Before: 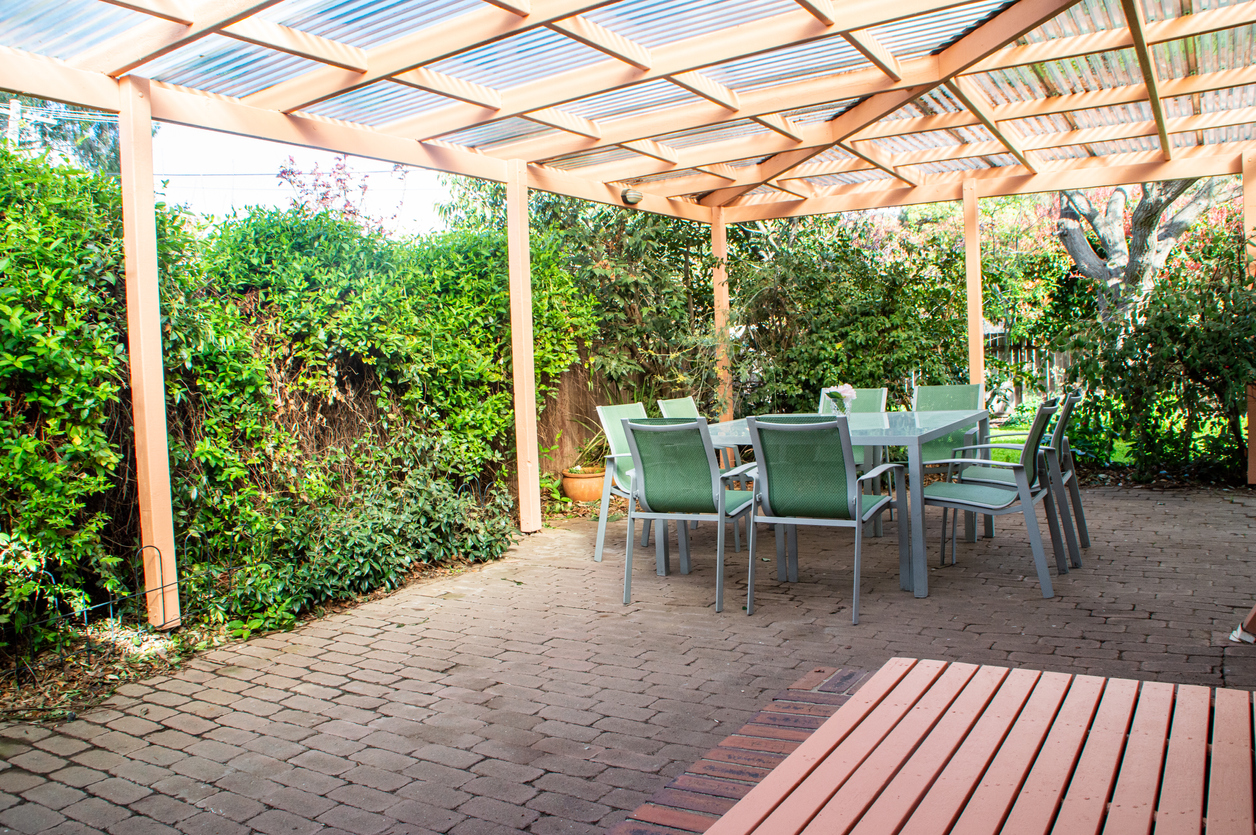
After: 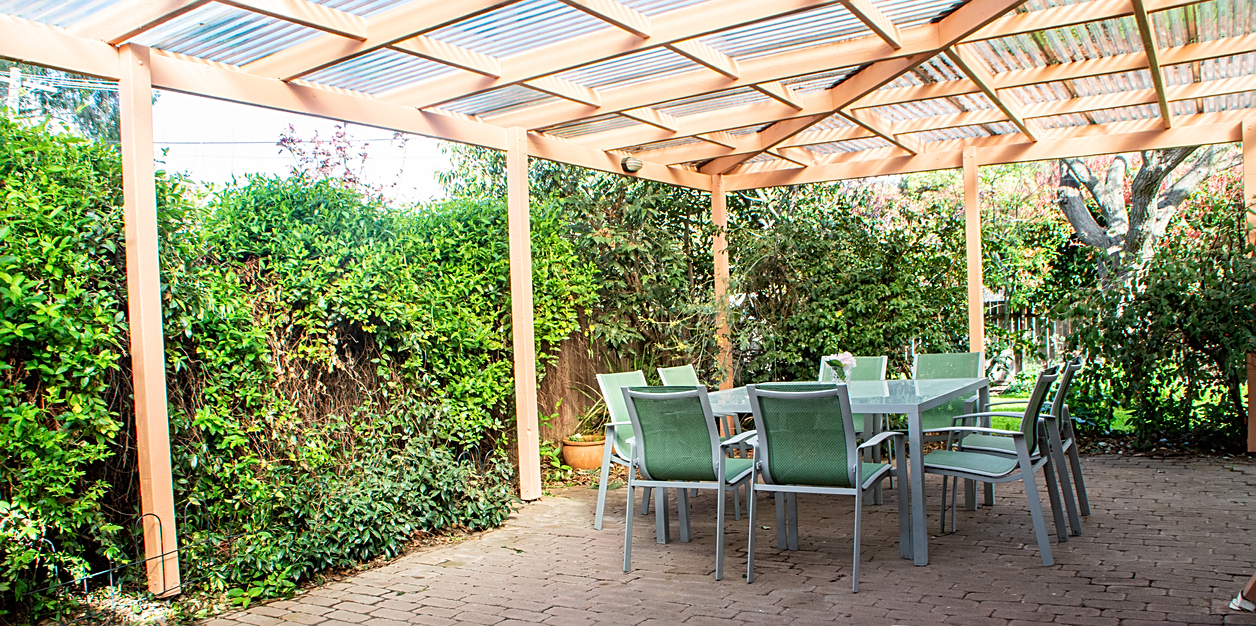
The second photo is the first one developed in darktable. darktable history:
sharpen: on, module defaults
crop: top 3.857%, bottom 21.132%
white balance: emerald 1
